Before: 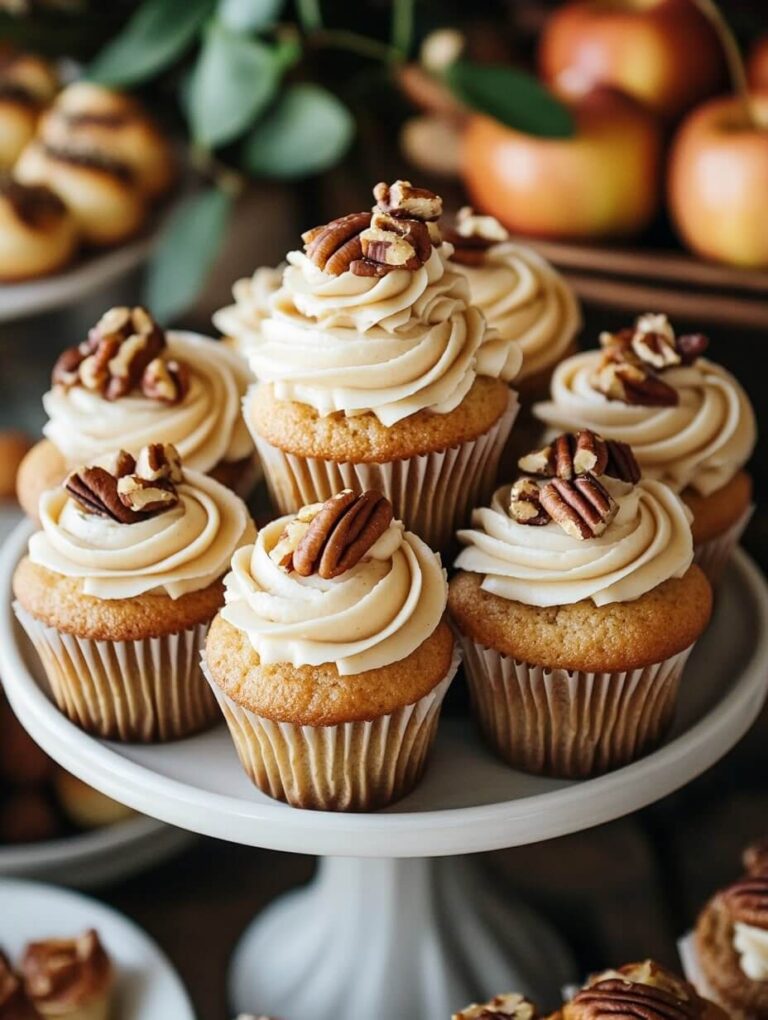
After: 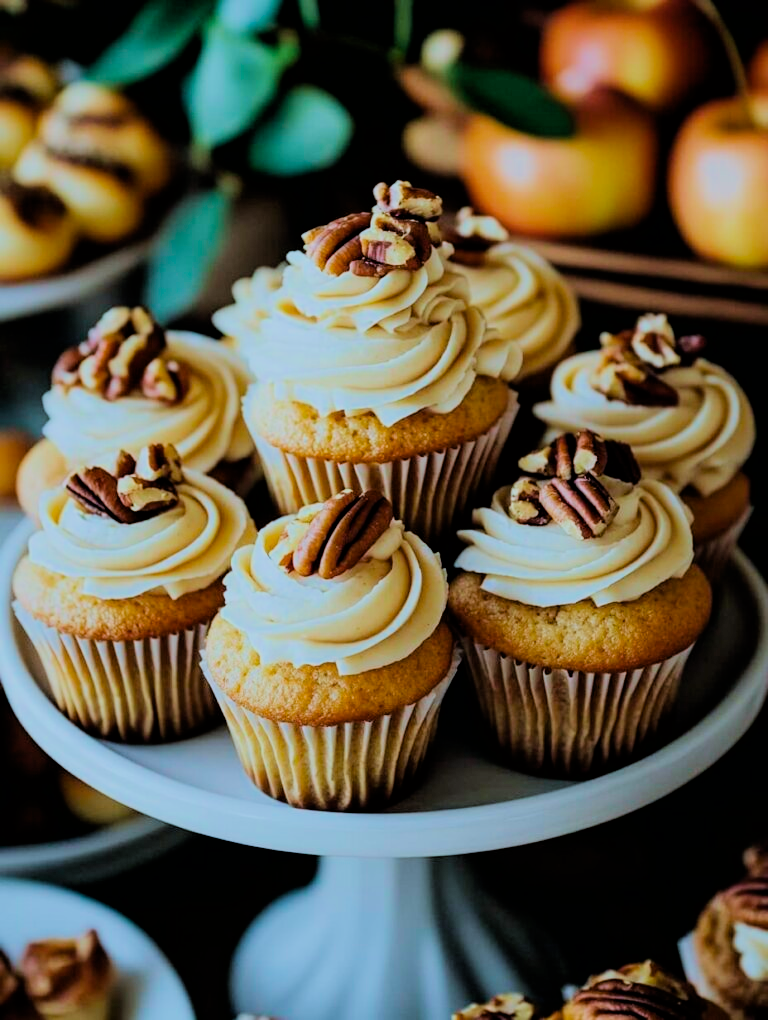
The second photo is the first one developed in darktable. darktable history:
filmic rgb: black relative exposure -4.14 EV, white relative exposure 5.1 EV, hardness 2.11, contrast 1.165
color balance rgb: linear chroma grading › global chroma 13.3%, global vibrance 41.49%
color calibration: illuminant Planckian (black body), x 0.378, y 0.375, temperature 4065 K
velvia: on, module defaults
